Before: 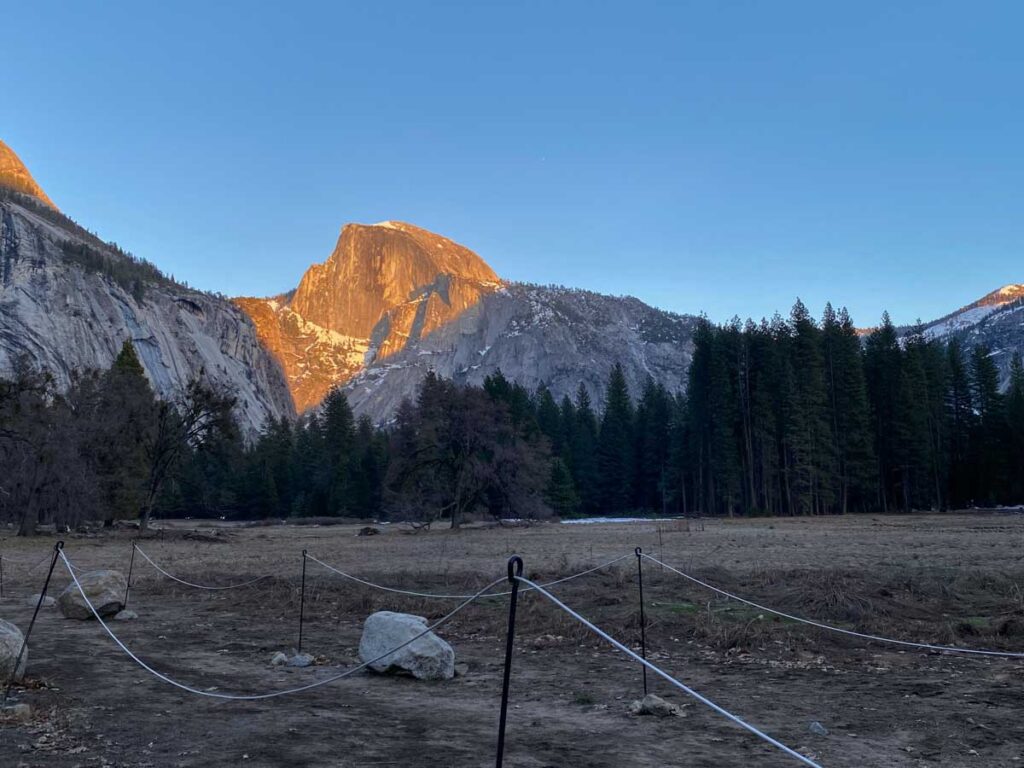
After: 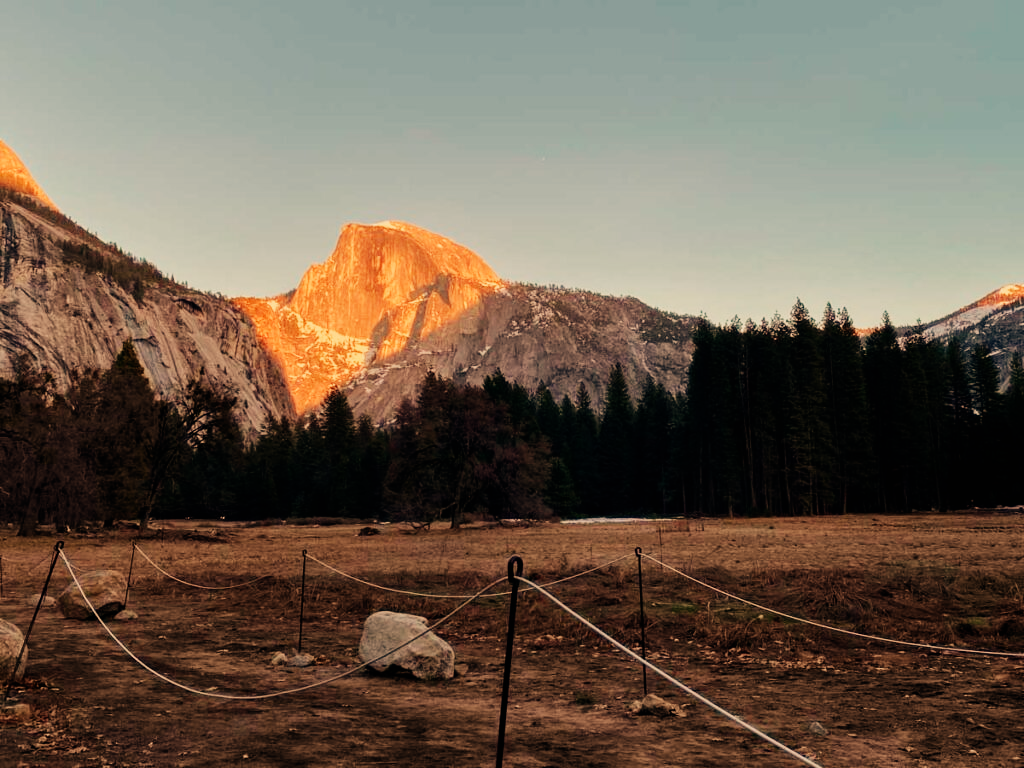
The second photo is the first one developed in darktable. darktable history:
white balance: red 1.467, blue 0.684
exposure: exposure 0.081 EV, compensate highlight preservation false
sigmoid: contrast 1.69, skew -0.23, preserve hue 0%, red attenuation 0.1, red rotation 0.035, green attenuation 0.1, green rotation -0.017, blue attenuation 0.15, blue rotation -0.052, base primaries Rec2020
tone equalizer: on, module defaults
